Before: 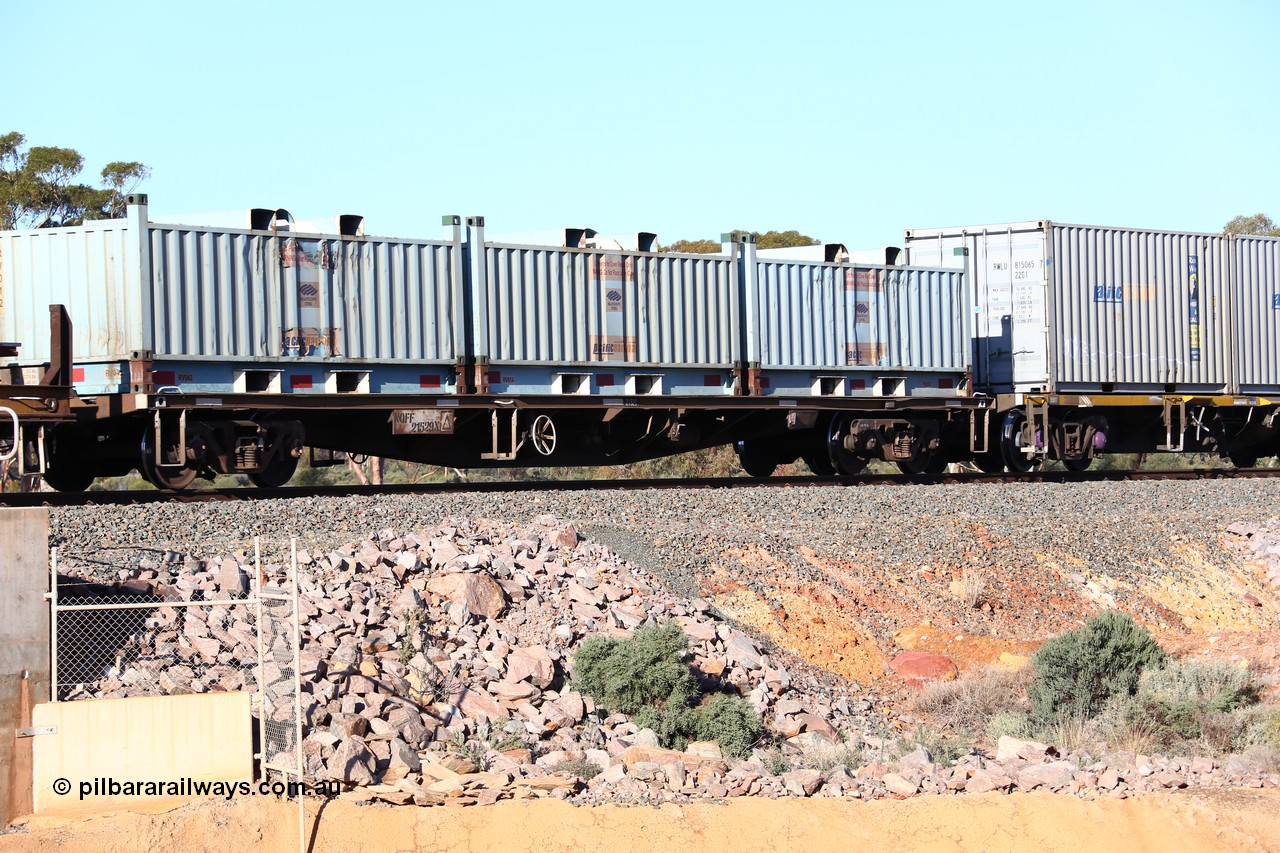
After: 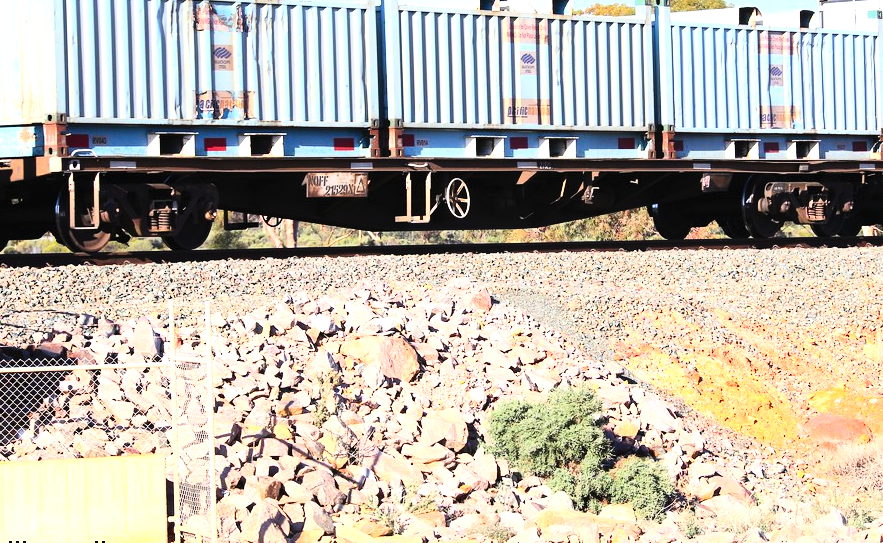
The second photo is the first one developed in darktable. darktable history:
levels: levels [0, 0.498, 1]
tone equalizer: -8 EV -0.721 EV, -7 EV -0.717 EV, -6 EV -0.576 EV, -5 EV -0.364 EV, -3 EV 0.398 EV, -2 EV 0.6 EV, -1 EV 0.696 EV, +0 EV 0.763 EV, mask exposure compensation -0.503 EV
crop: left 6.742%, top 27.802%, right 24.224%, bottom 8.435%
contrast brightness saturation: contrast 0.242, brightness 0.252, saturation 0.391
